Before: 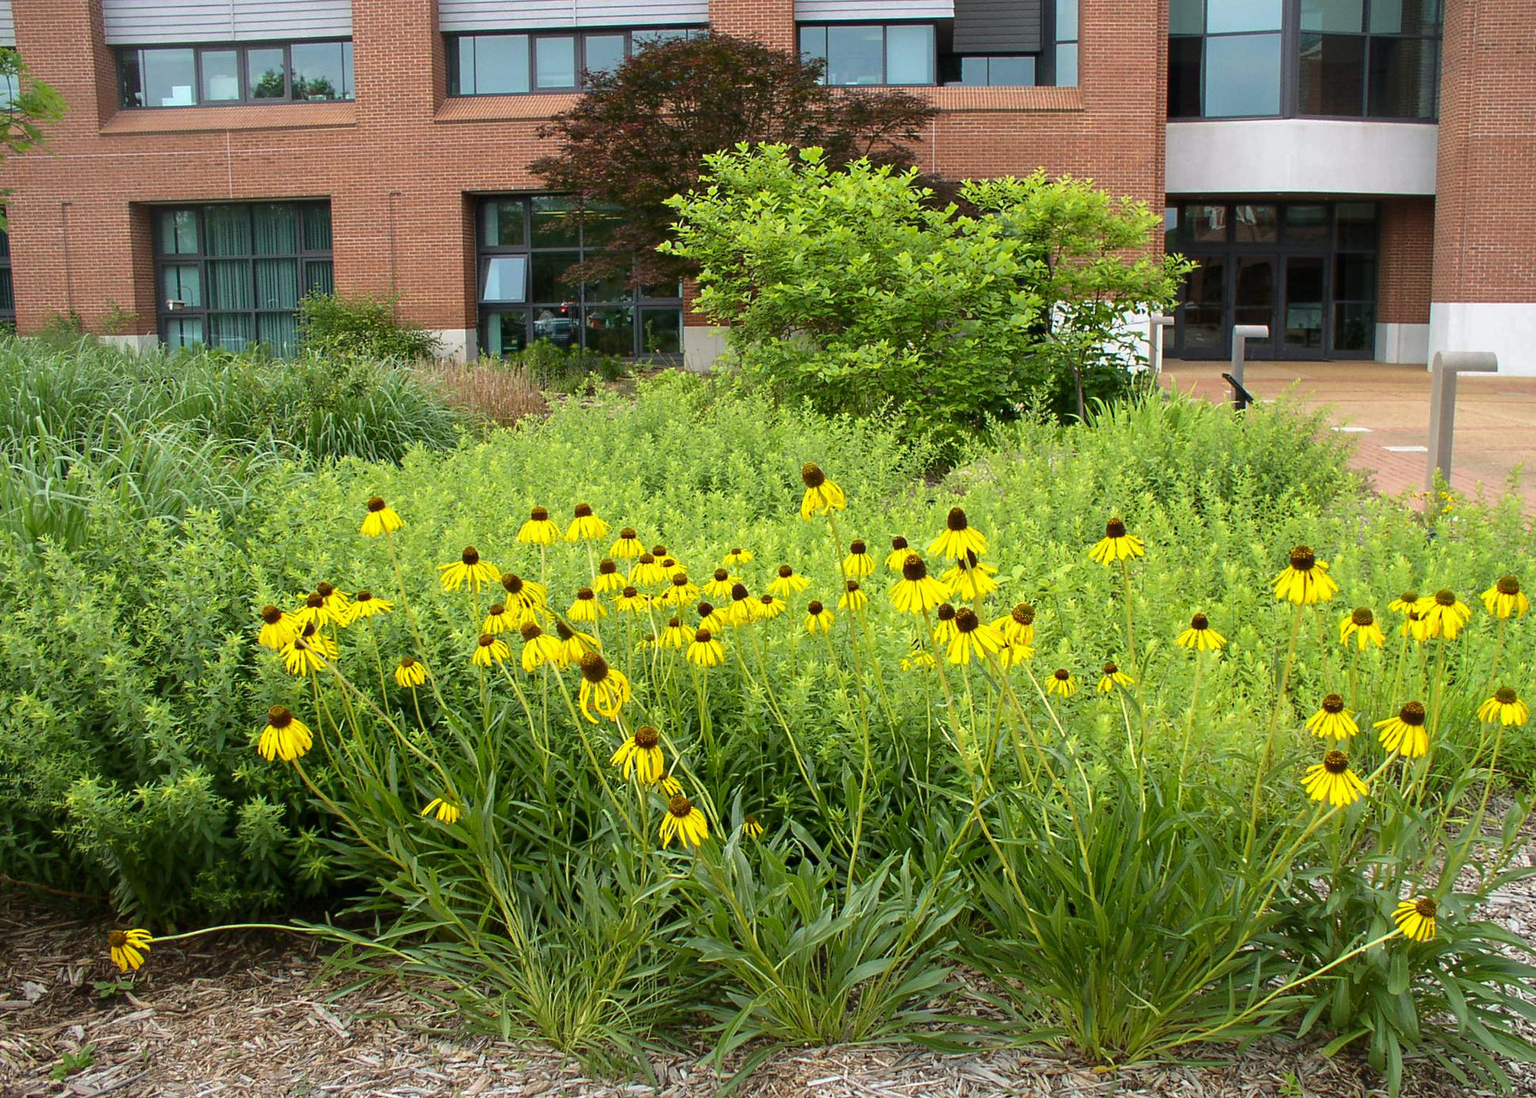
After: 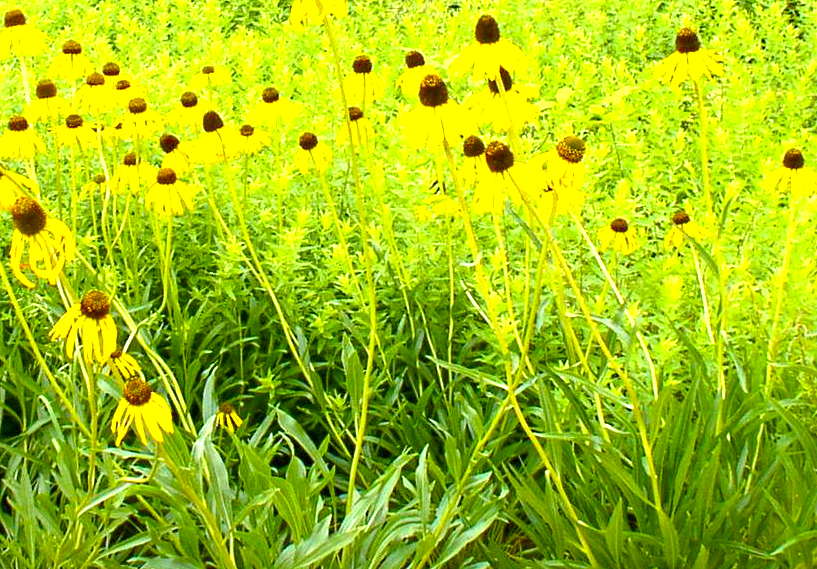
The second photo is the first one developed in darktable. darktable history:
color balance rgb: perceptual saturation grading › global saturation 20%, perceptual saturation grading › highlights -25%, perceptual saturation grading › shadows 50.52%, global vibrance 40.24%
crop: left 37.221%, top 45.169%, right 20.63%, bottom 13.777%
exposure: exposure 1.089 EV, compensate highlight preservation false
